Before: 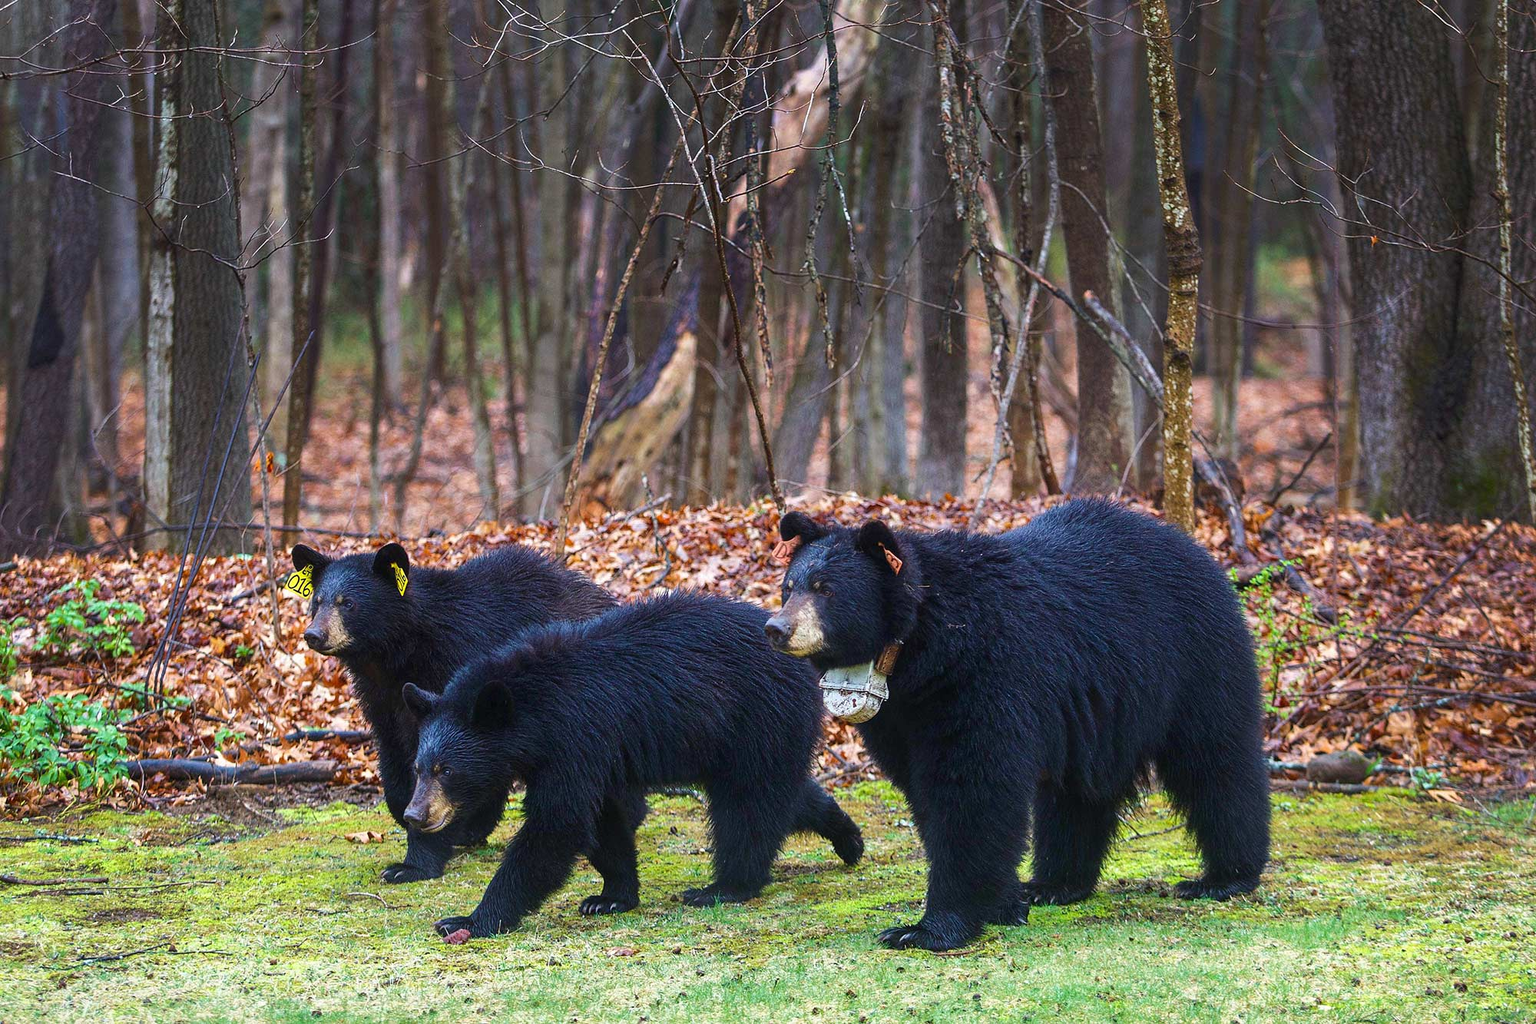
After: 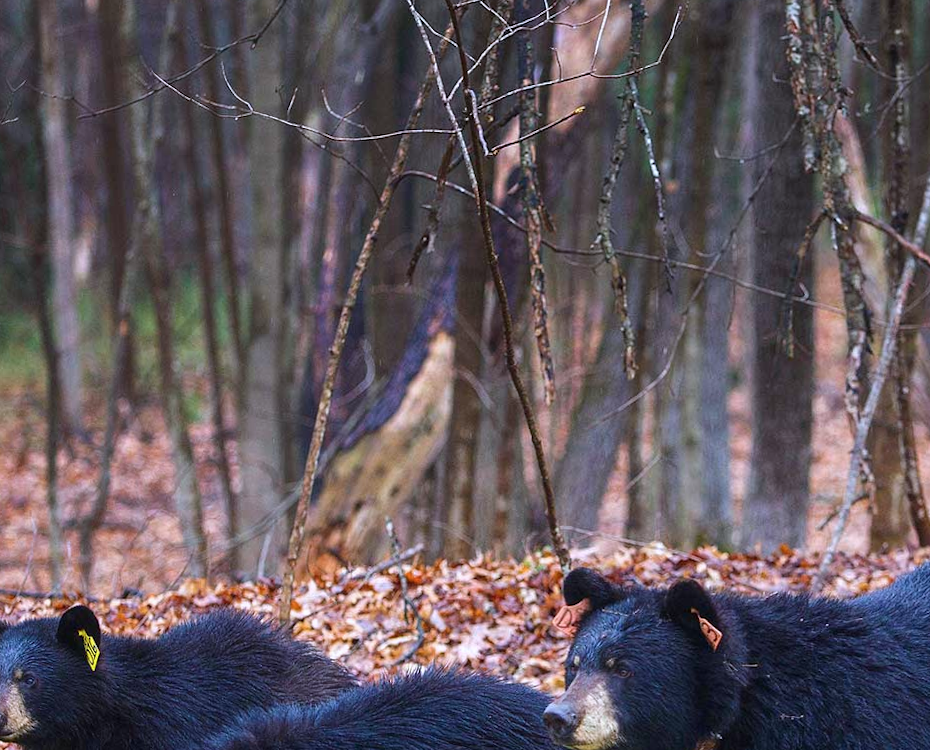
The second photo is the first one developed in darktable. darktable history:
rotate and perspective: rotation 0.062°, lens shift (vertical) 0.115, lens shift (horizontal) -0.133, crop left 0.047, crop right 0.94, crop top 0.061, crop bottom 0.94
crop: left 17.835%, top 7.675%, right 32.881%, bottom 32.213%
color calibration: illuminant as shot in camera, x 0.358, y 0.373, temperature 4628.91 K
white balance: emerald 1
